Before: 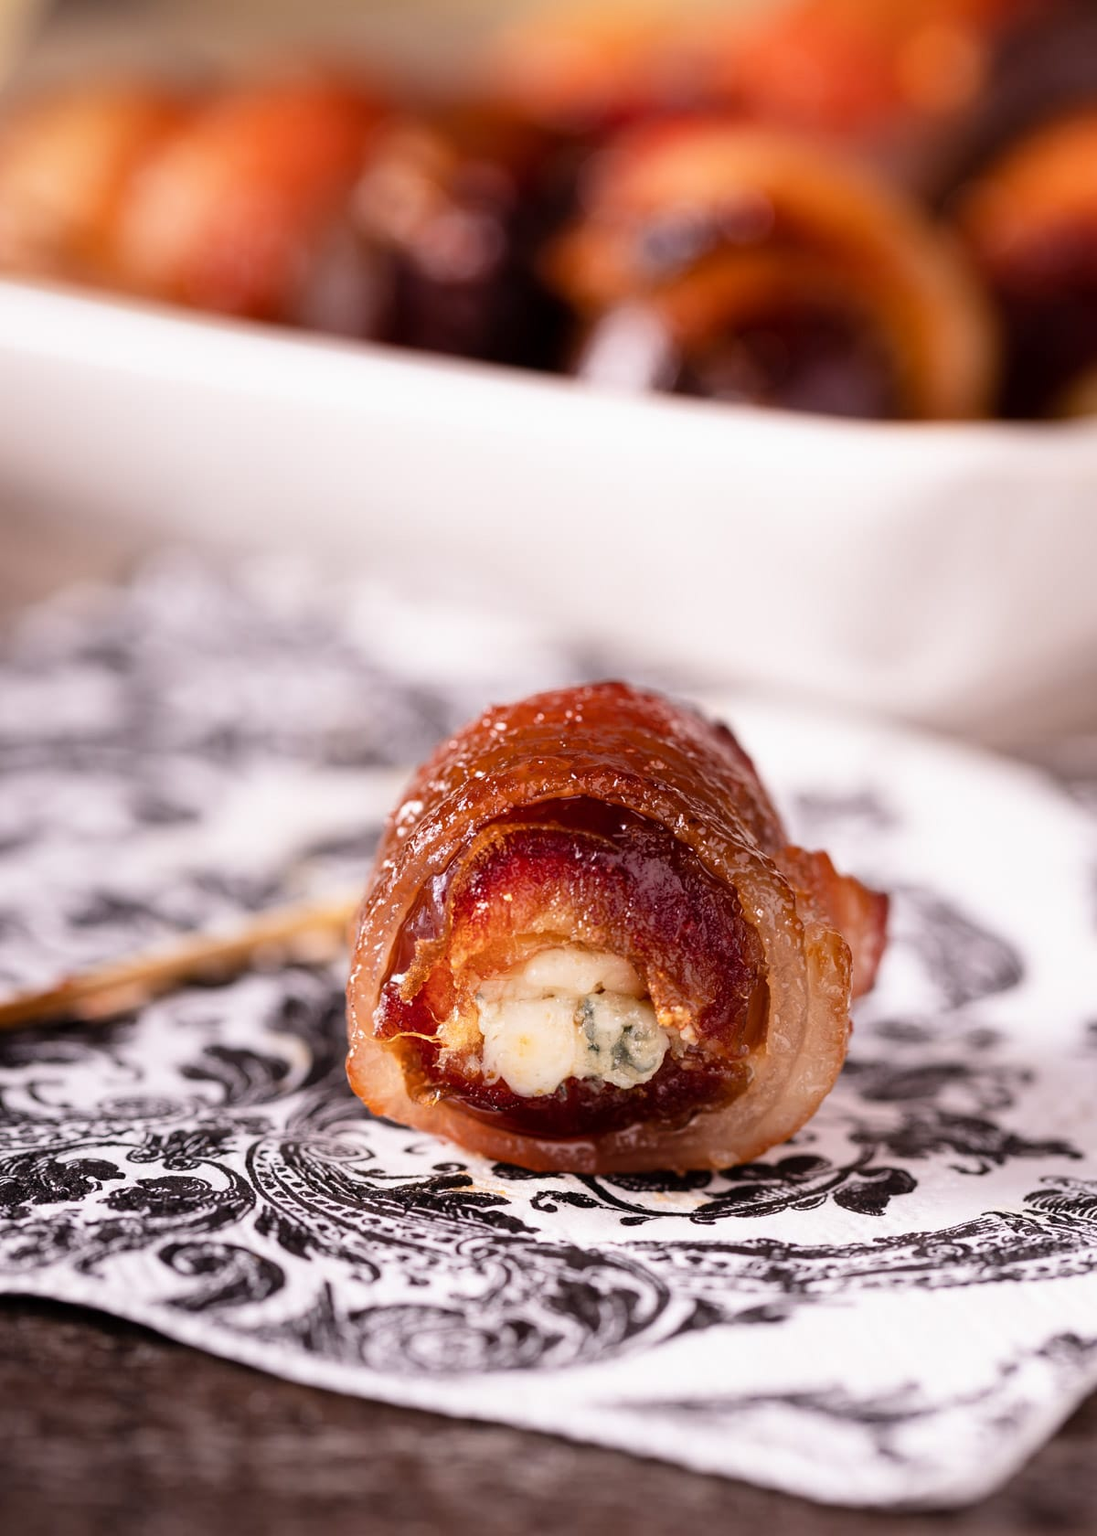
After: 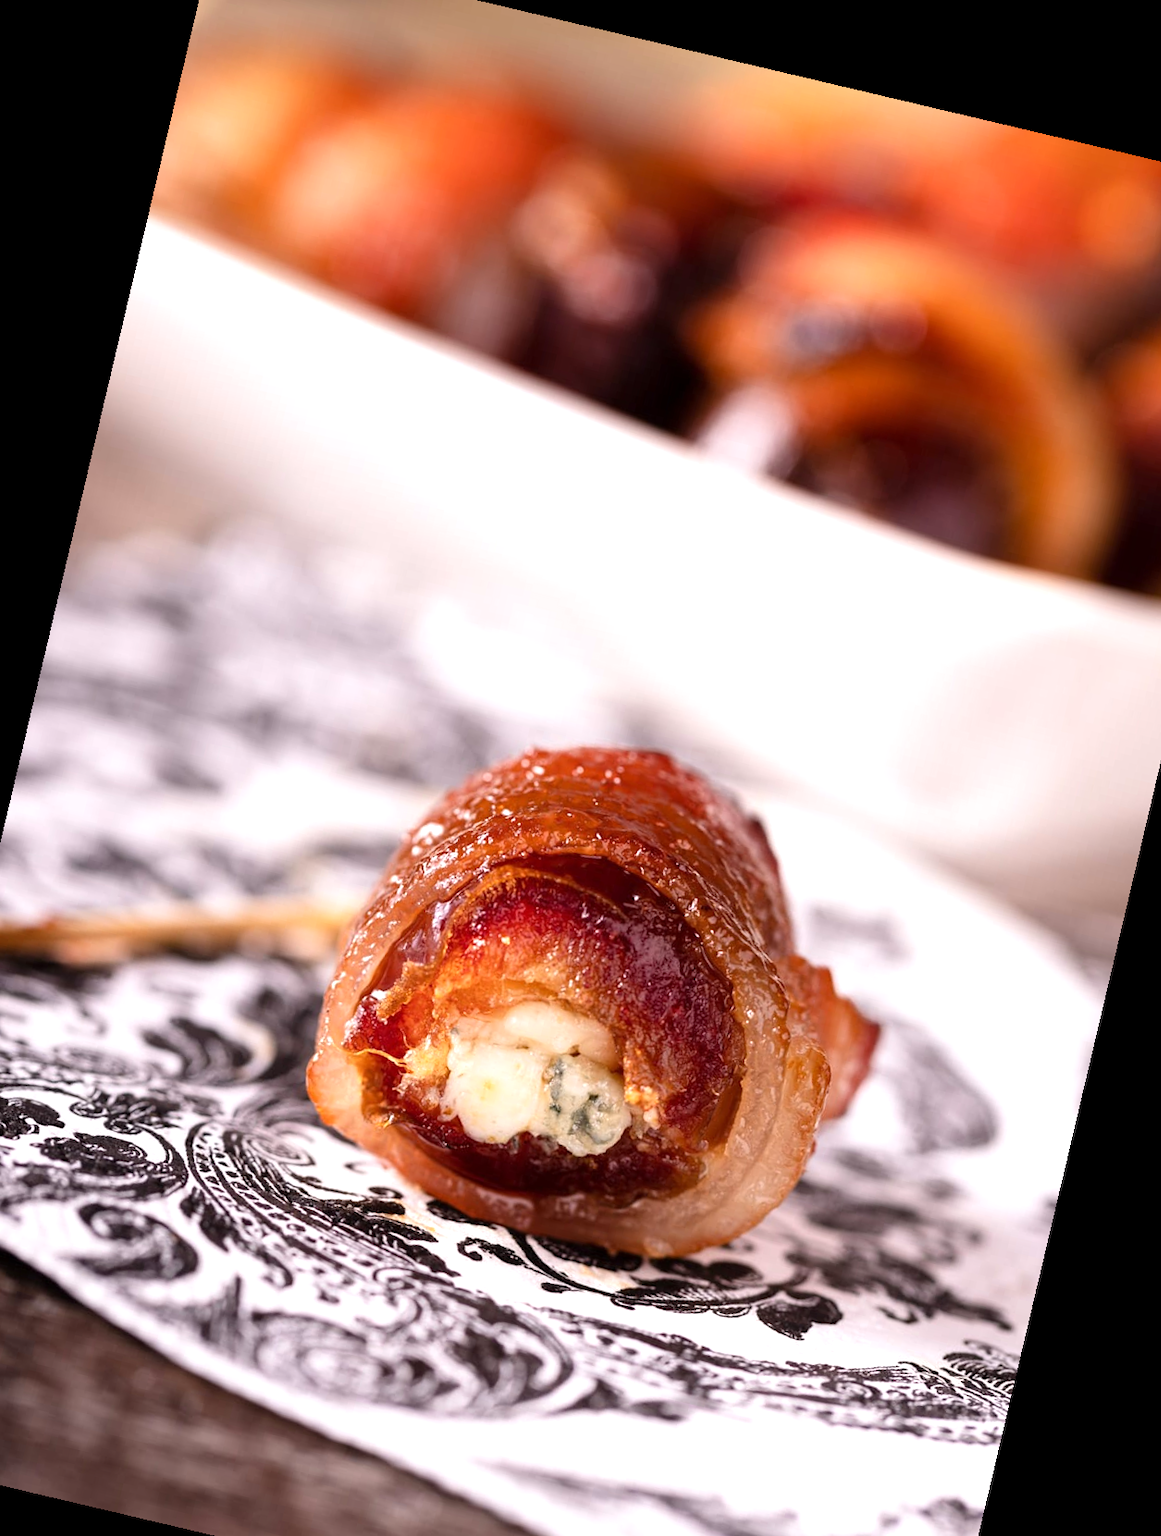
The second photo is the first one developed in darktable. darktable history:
rotate and perspective: rotation 13.27°, automatic cropping off
crop: left 9.929%, top 3.475%, right 9.188%, bottom 9.529%
exposure: exposure 0.367 EV, compensate highlight preservation false
